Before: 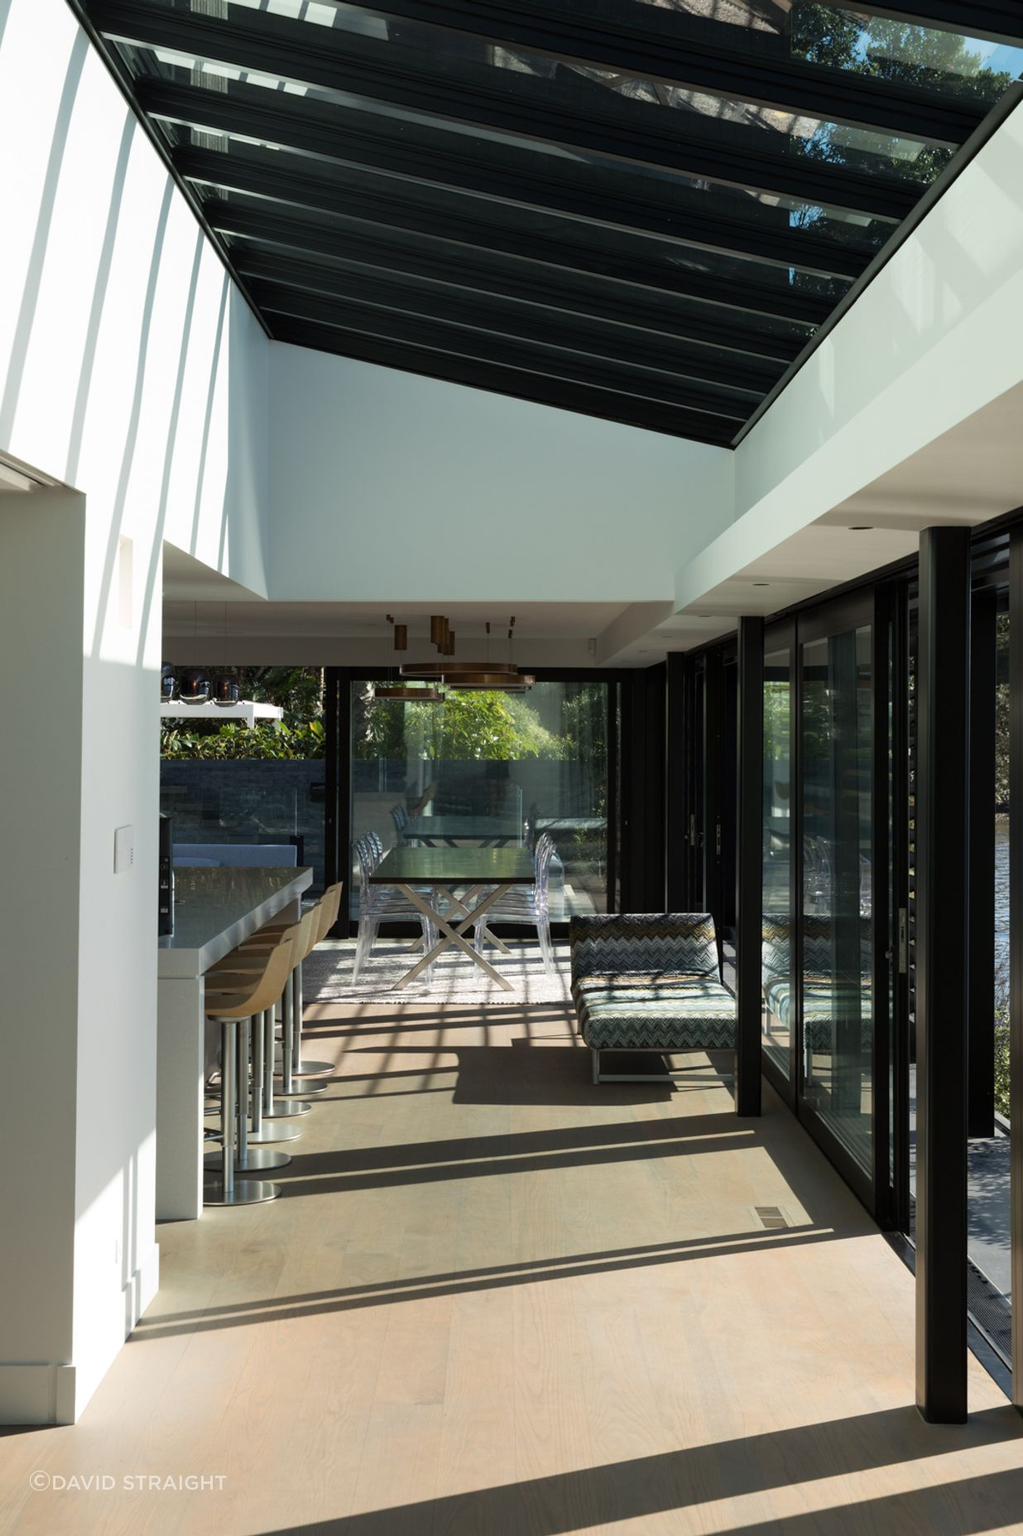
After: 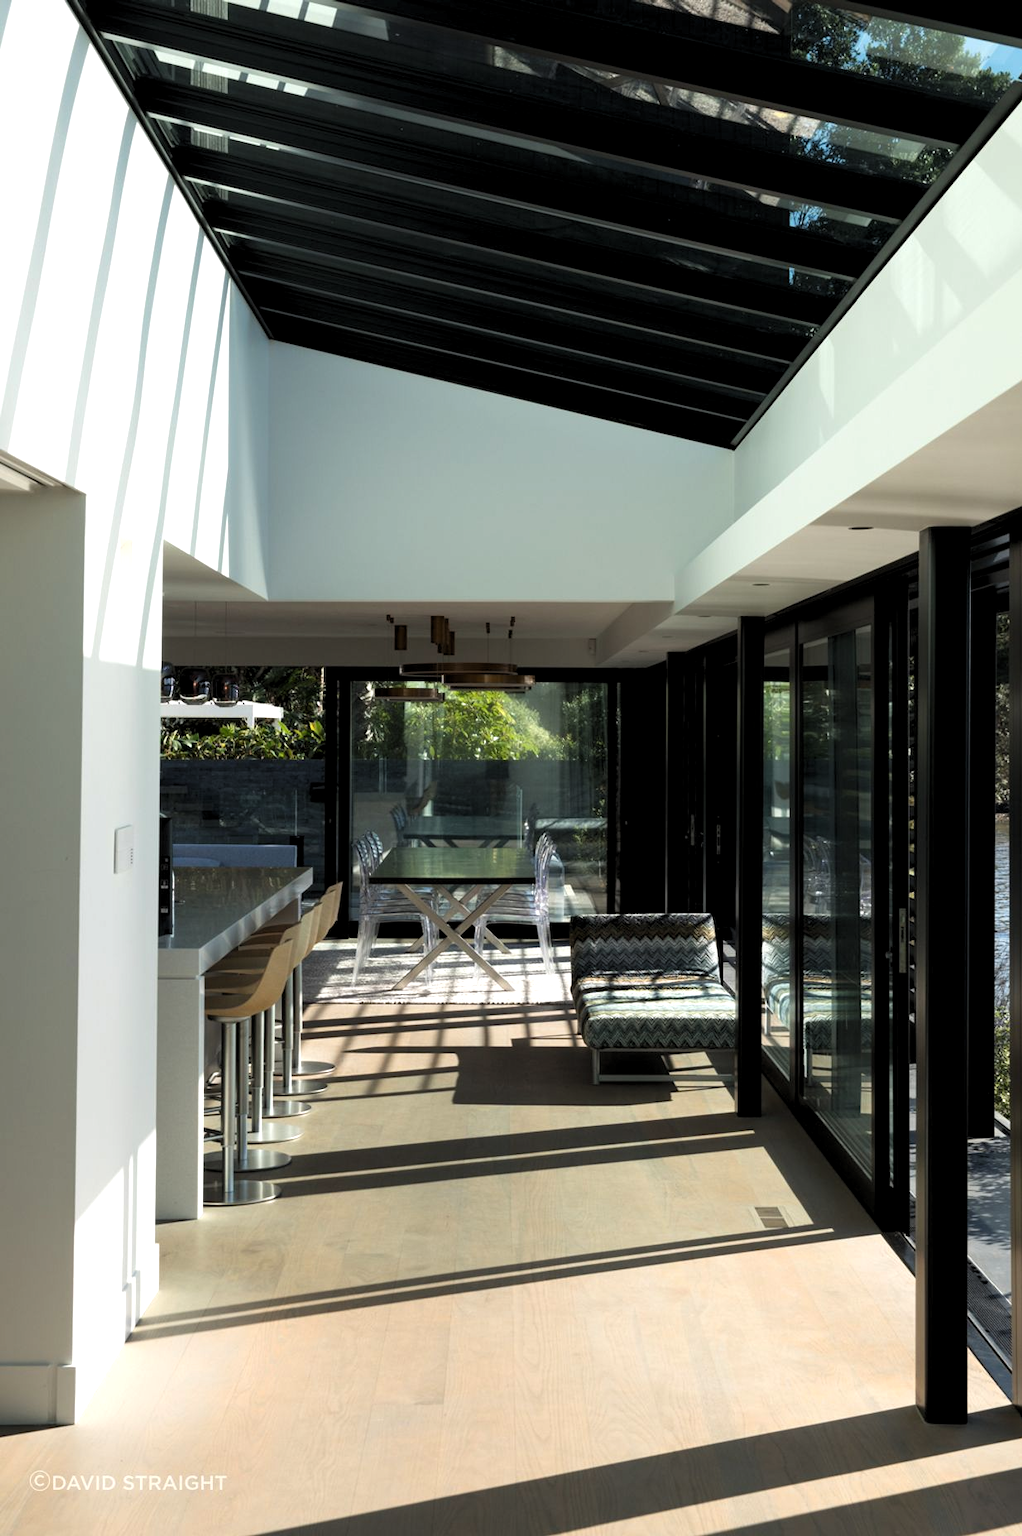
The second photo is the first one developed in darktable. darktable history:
levels: levels [0.055, 0.477, 0.9]
color correction: highlights b* 0.004
